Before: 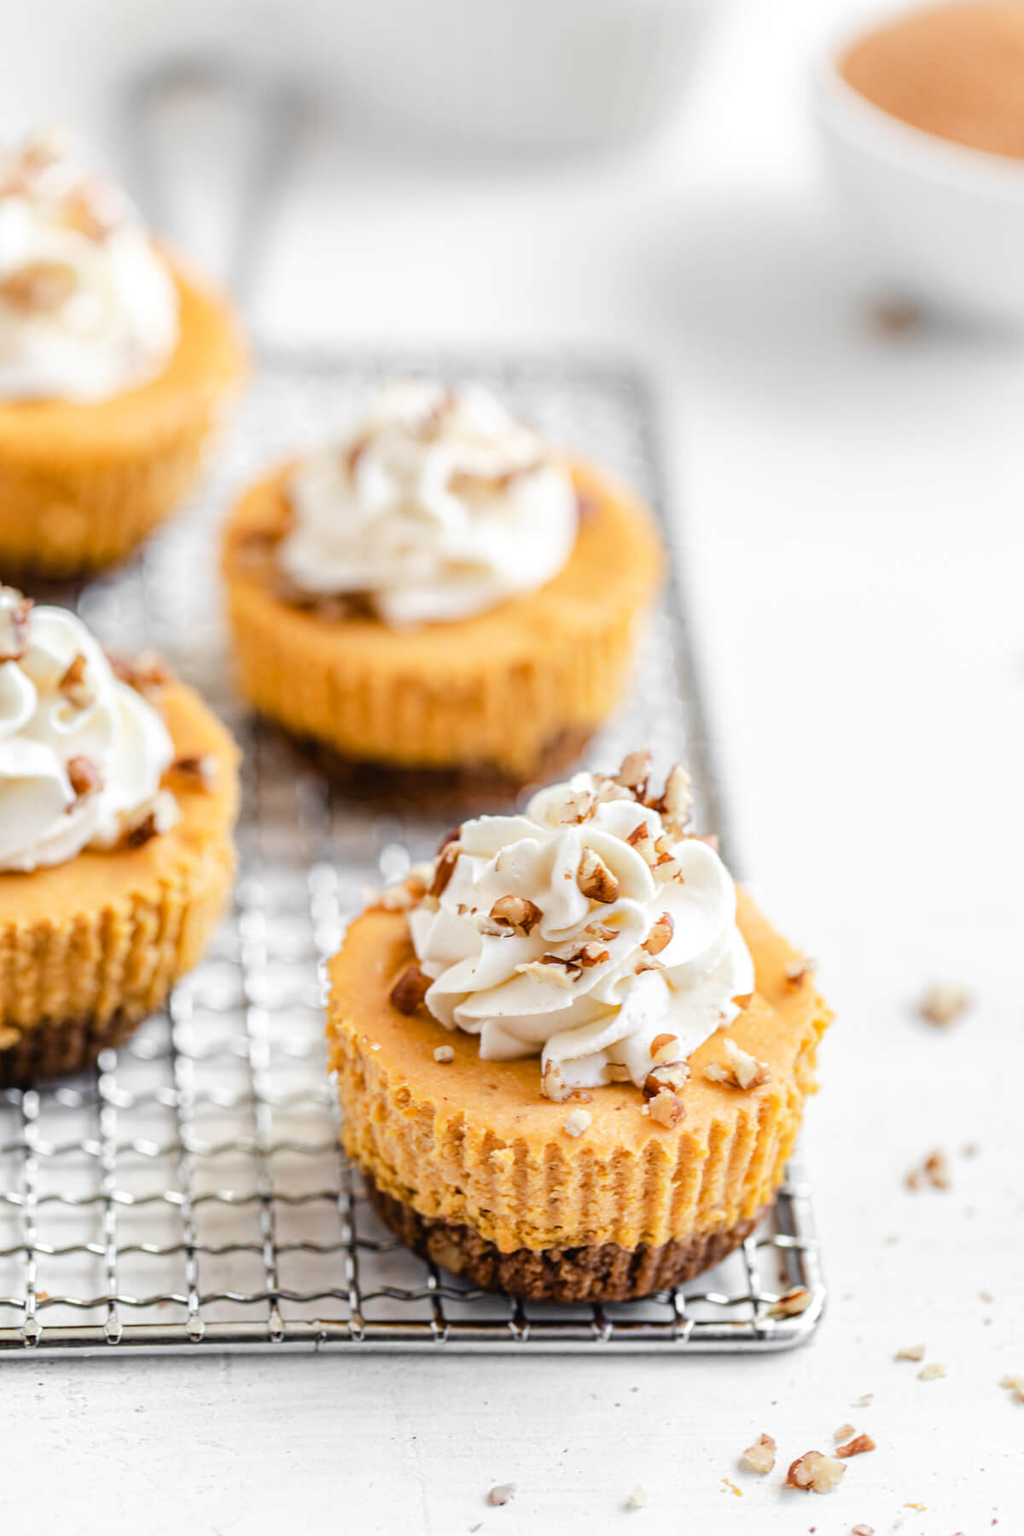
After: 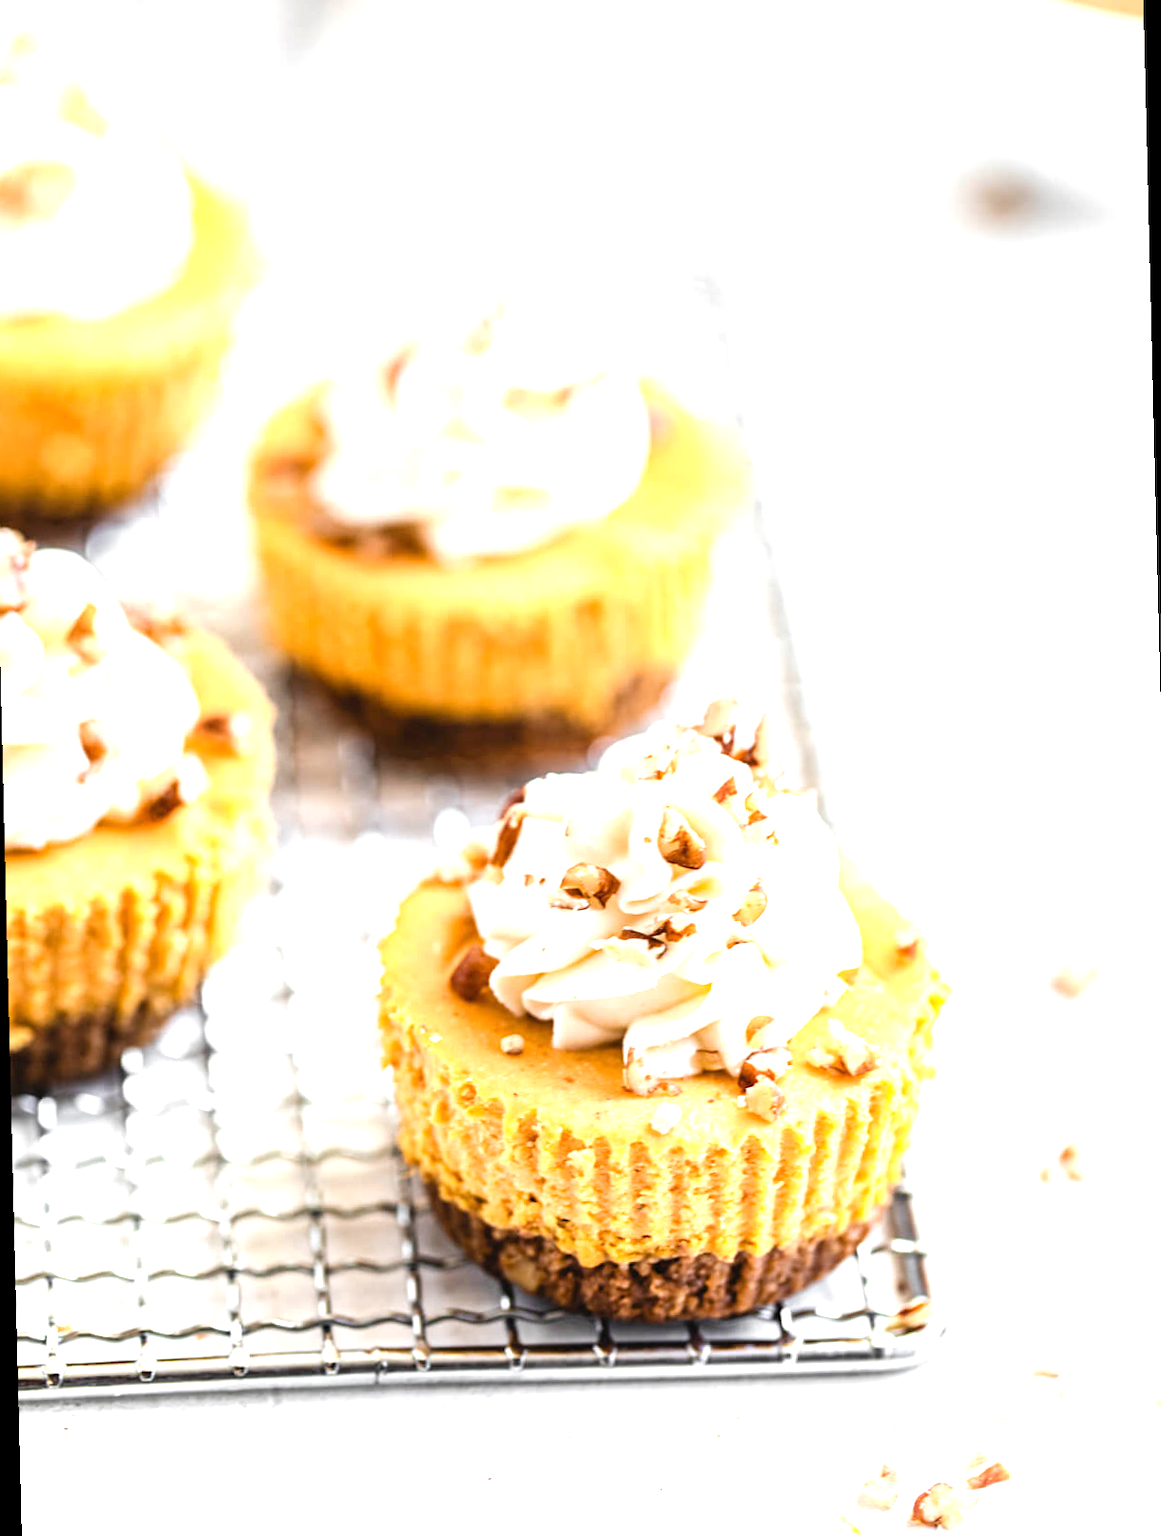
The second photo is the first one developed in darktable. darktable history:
crop and rotate: top 6.25%
rotate and perspective: rotation -1.42°, crop left 0.016, crop right 0.984, crop top 0.035, crop bottom 0.965
exposure: exposure 1 EV, compensate highlight preservation false
